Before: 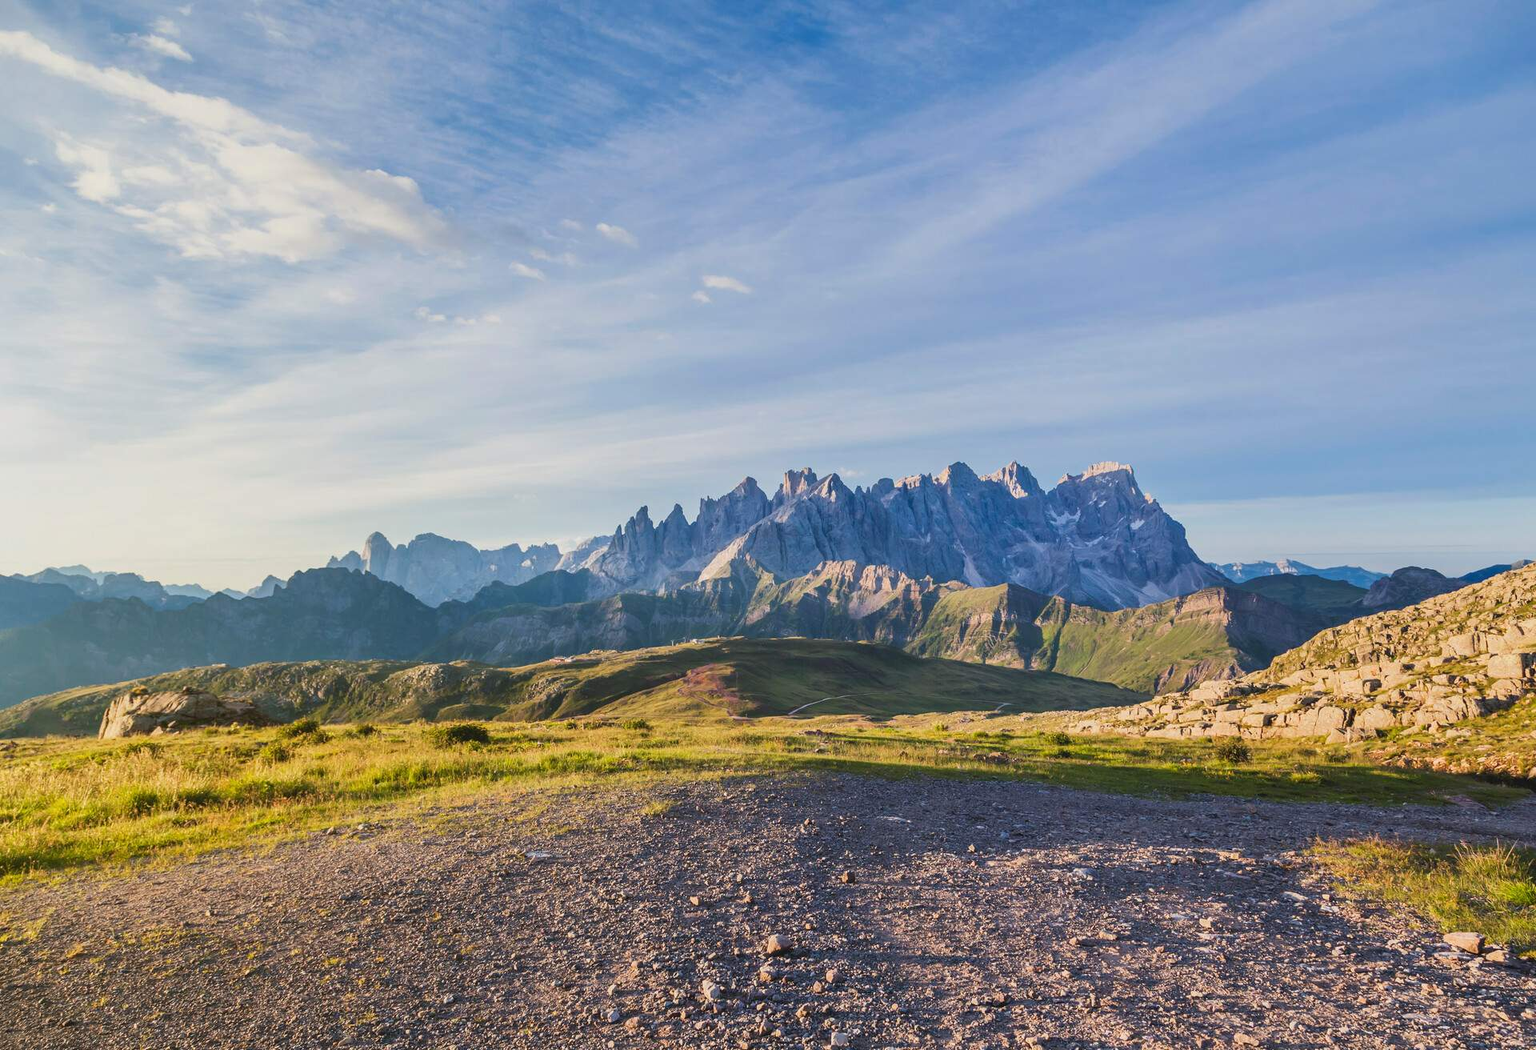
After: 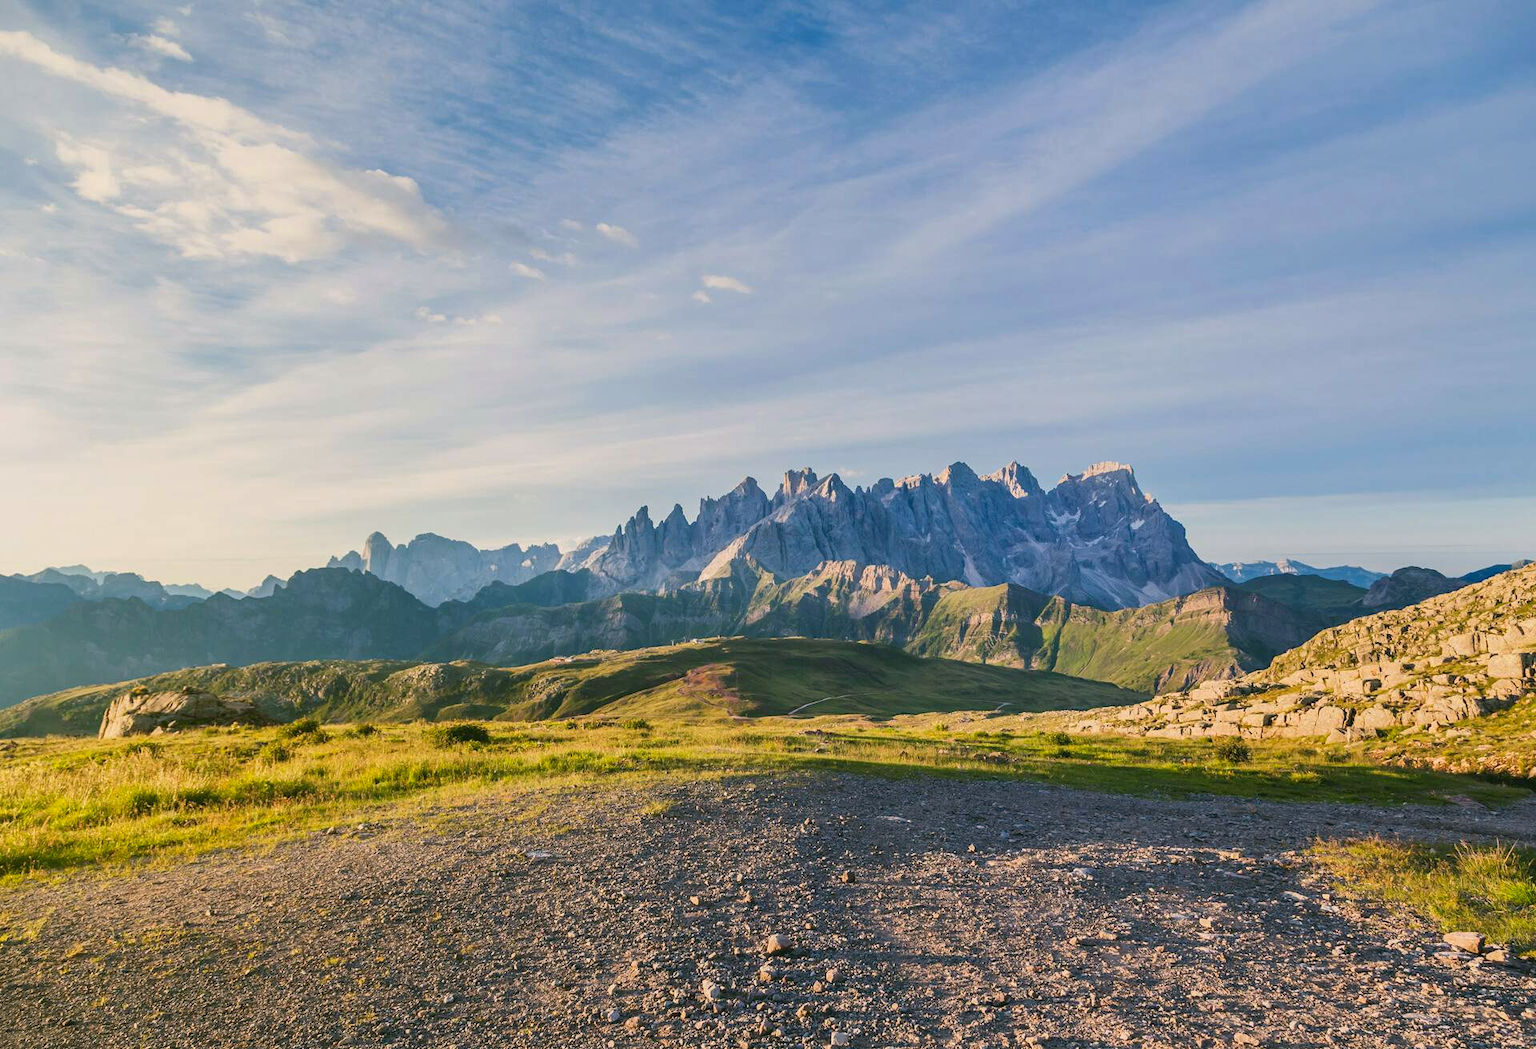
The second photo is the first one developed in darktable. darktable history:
white balance: emerald 1
color correction: highlights a* 4.02, highlights b* 4.98, shadows a* -7.55, shadows b* 4.98
